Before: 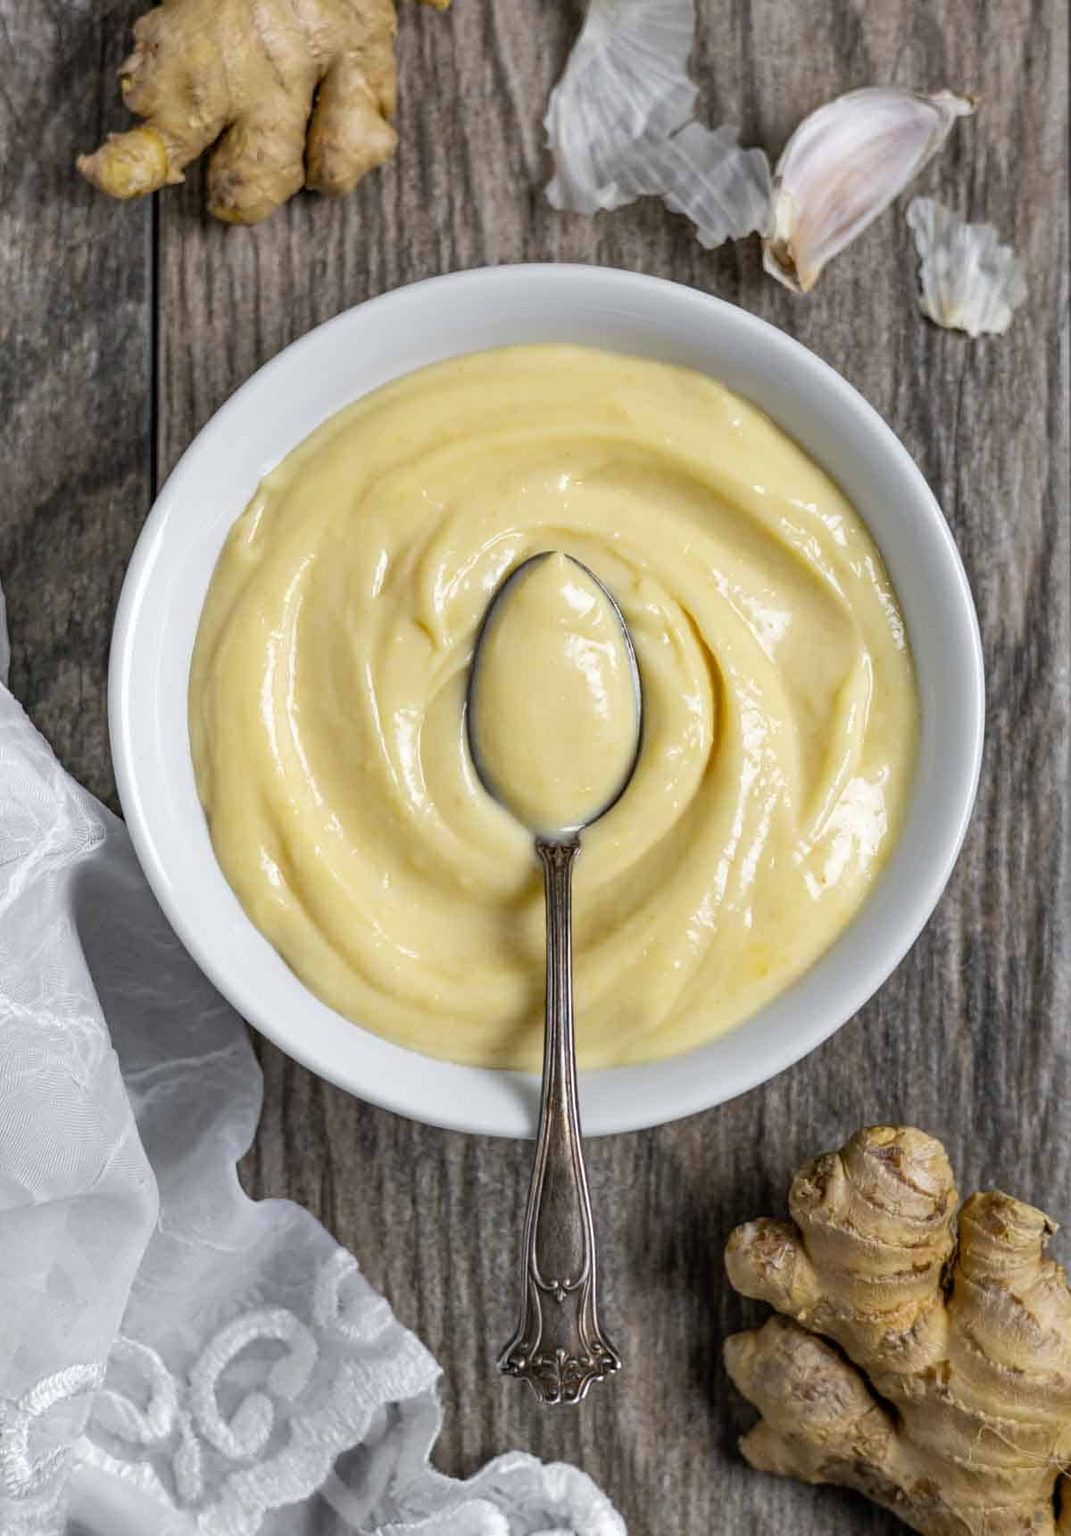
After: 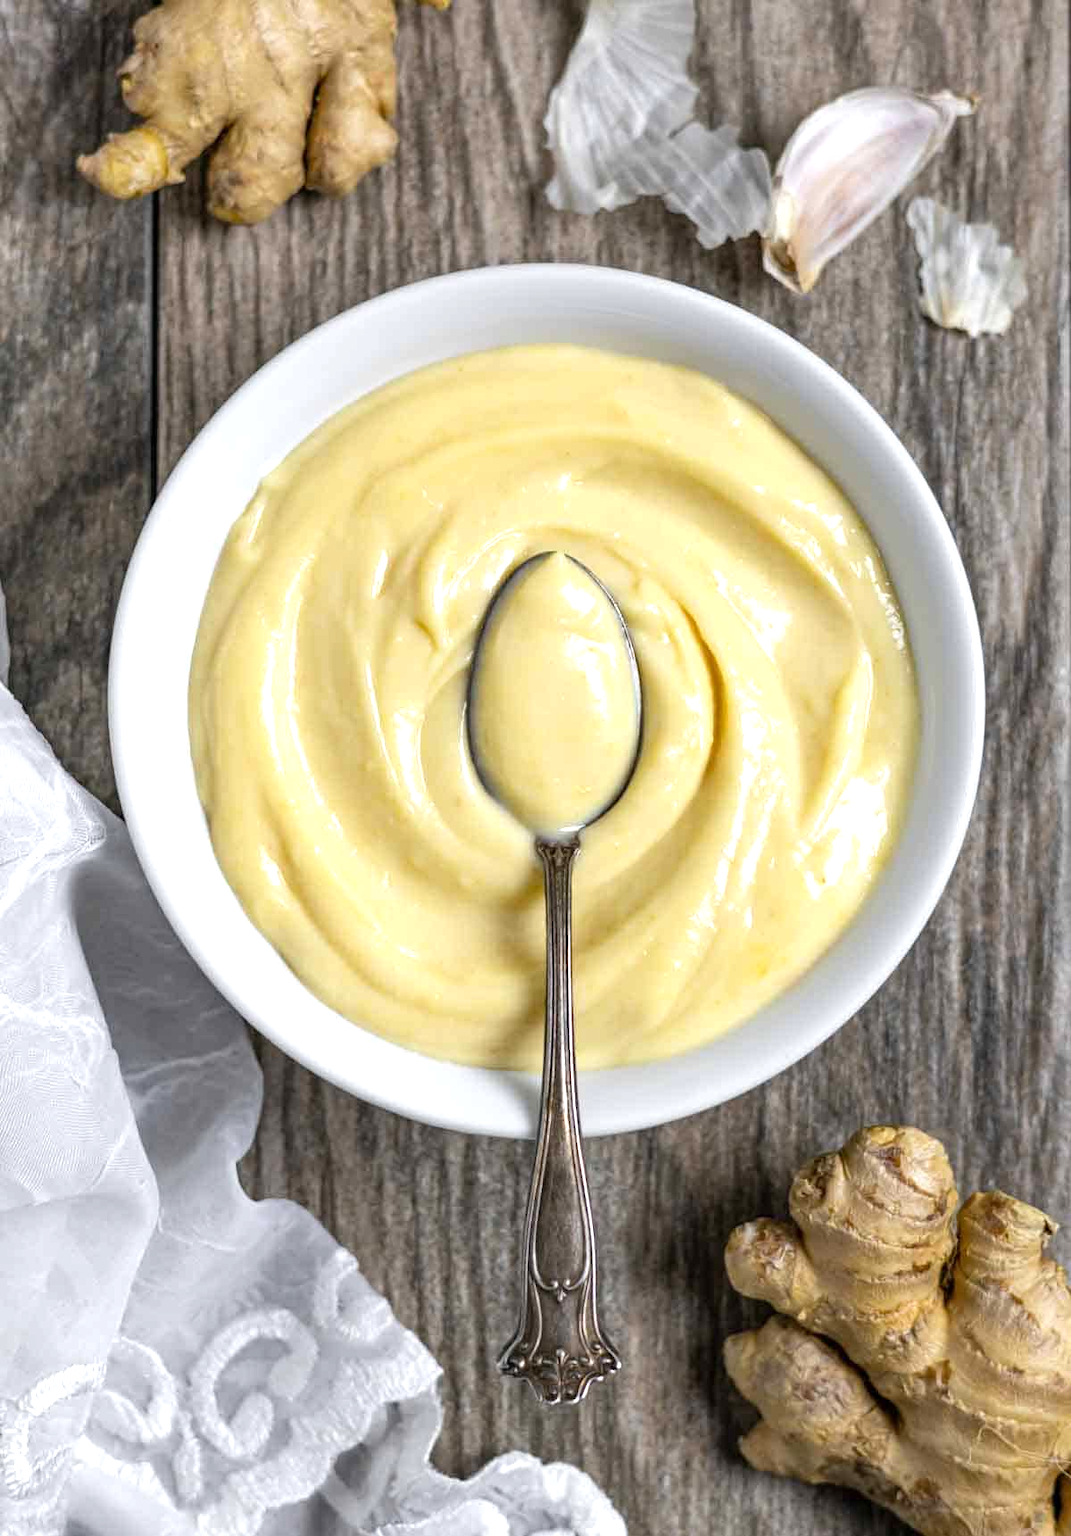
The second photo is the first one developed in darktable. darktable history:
exposure: exposure 0.515 EV, compensate highlight preservation false
